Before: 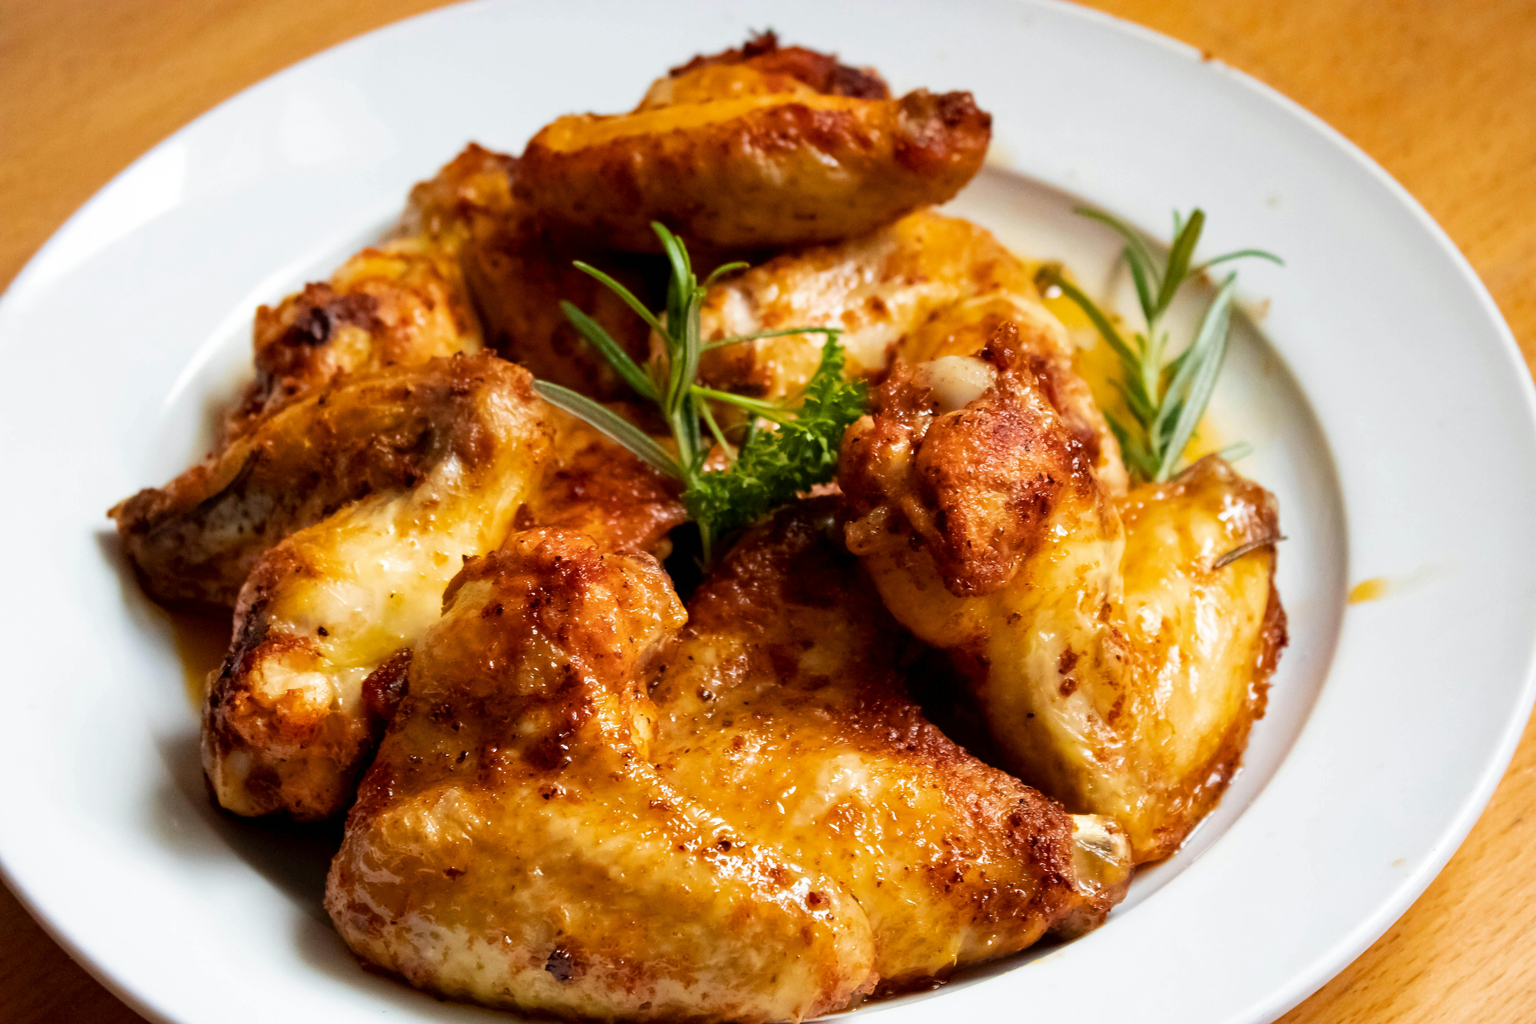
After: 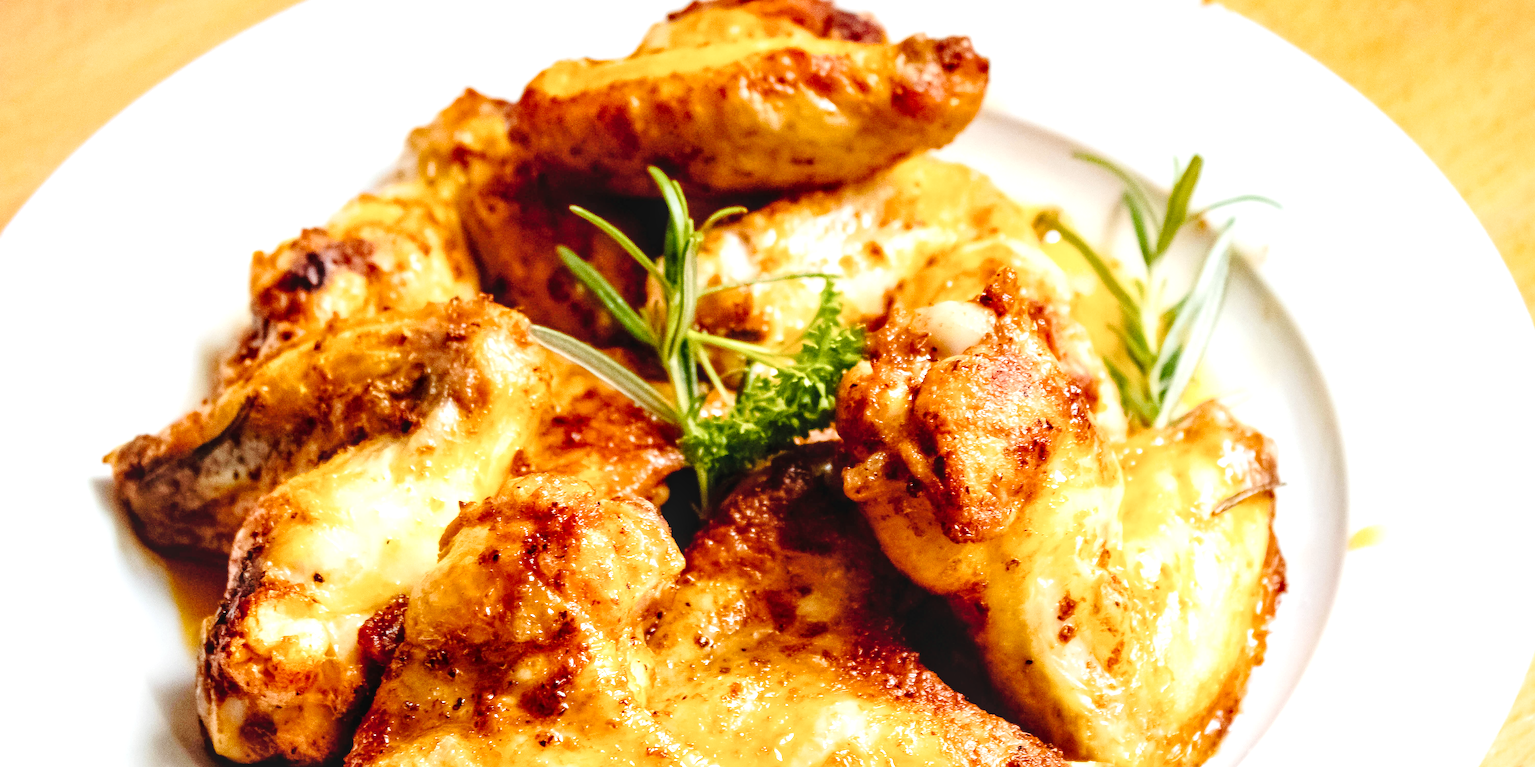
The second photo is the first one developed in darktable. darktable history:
crop: left 0.398%, top 5.513%, bottom 19.793%
exposure: black level correction 0, exposure 1.101 EV, compensate exposure bias true, compensate highlight preservation false
local contrast: on, module defaults
contrast brightness saturation: saturation -0.027
tone curve: curves: ch0 [(0, 0.026) (0.104, 0.1) (0.233, 0.262) (0.398, 0.507) (0.498, 0.621) (0.65, 0.757) (0.835, 0.883) (1, 0.961)]; ch1 [(0, 0) (0.346, 0.307) (0.408, 0.369) (0.453, 0.457) (0.482, 0.476) (0.502, 0.498) (0.521, 0.507) (0.553, 0.554) (0.638, 0.646) (0.693, 0.727) (1, 1)]; ch2 [(0, 0) (0.366, 0.337) (0.434, 0.46) (0.485, 0.494) (0.5, 0.494) (0.511, 0.508) (0.537, 0.55) (0.579, 0.599) (0.663, 0.67) (1, 1)], preserve colors none
sharpen: on, module defaults
